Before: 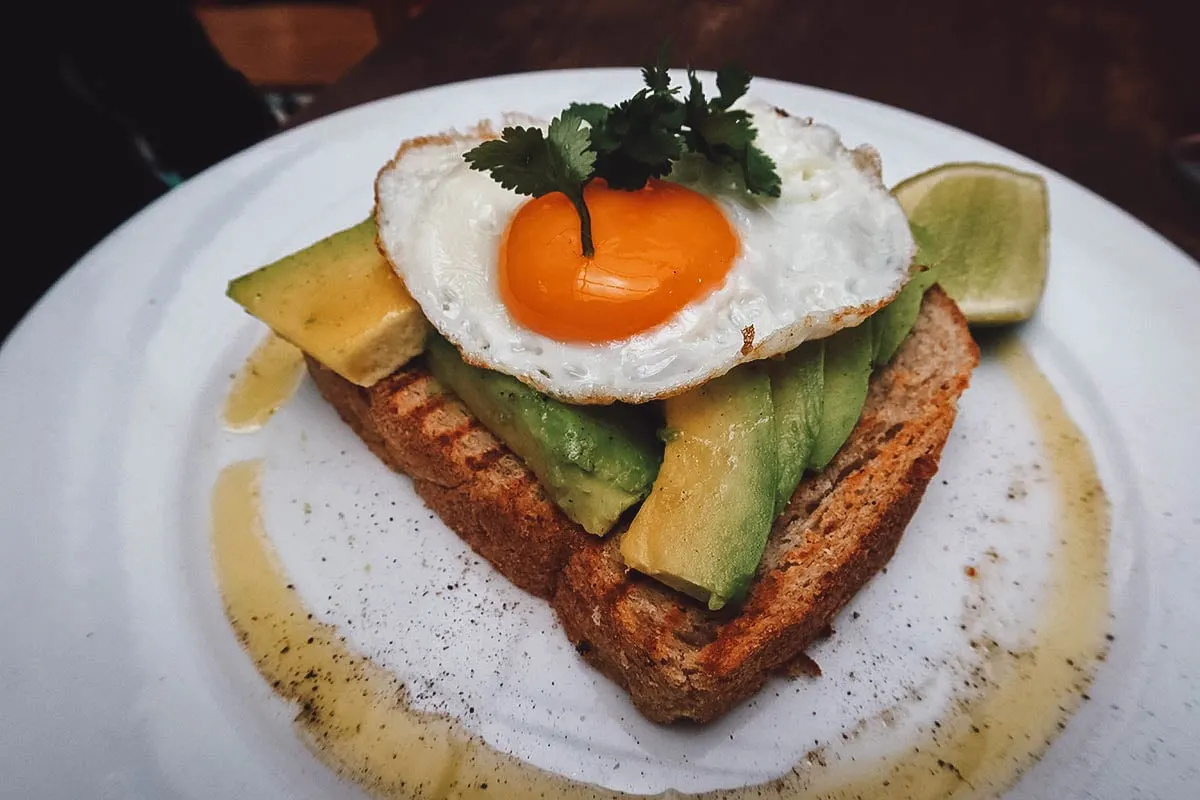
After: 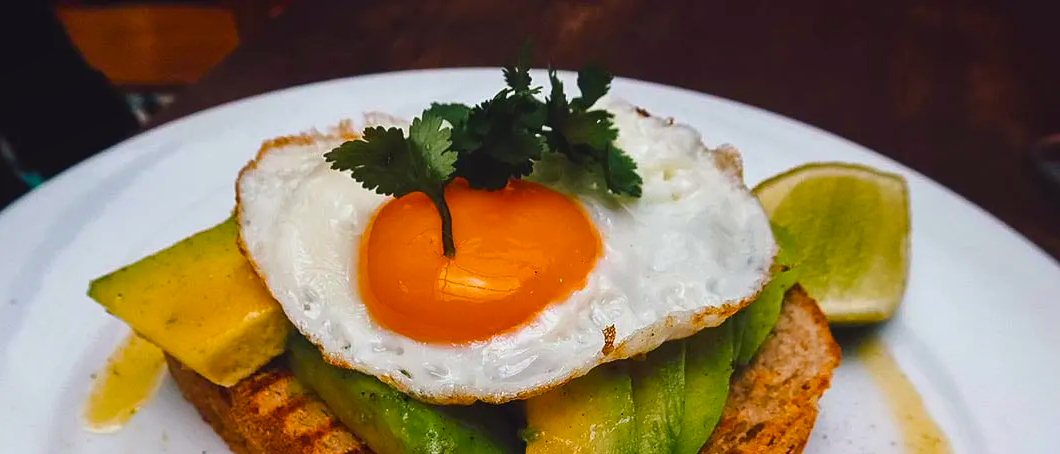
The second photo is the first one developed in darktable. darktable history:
color balance rgb: shadows lift › chroma 1.002%, shadows lift › hue 215.08°, linear chroma grading › shadows 10.615%, linear chroma grading › highlights 10.178%, linear chroma grading › global chroma 14.539%, linear chroma grading › mid-tones 14.65%, perceptual saturation grading › global saturation 15.868%, global vibrance 20%
crop and rotate: left 11.63%, bottom 43.187%
shadows and highlights: shadows -23.46, highlights 45.48, soften with gaussian
